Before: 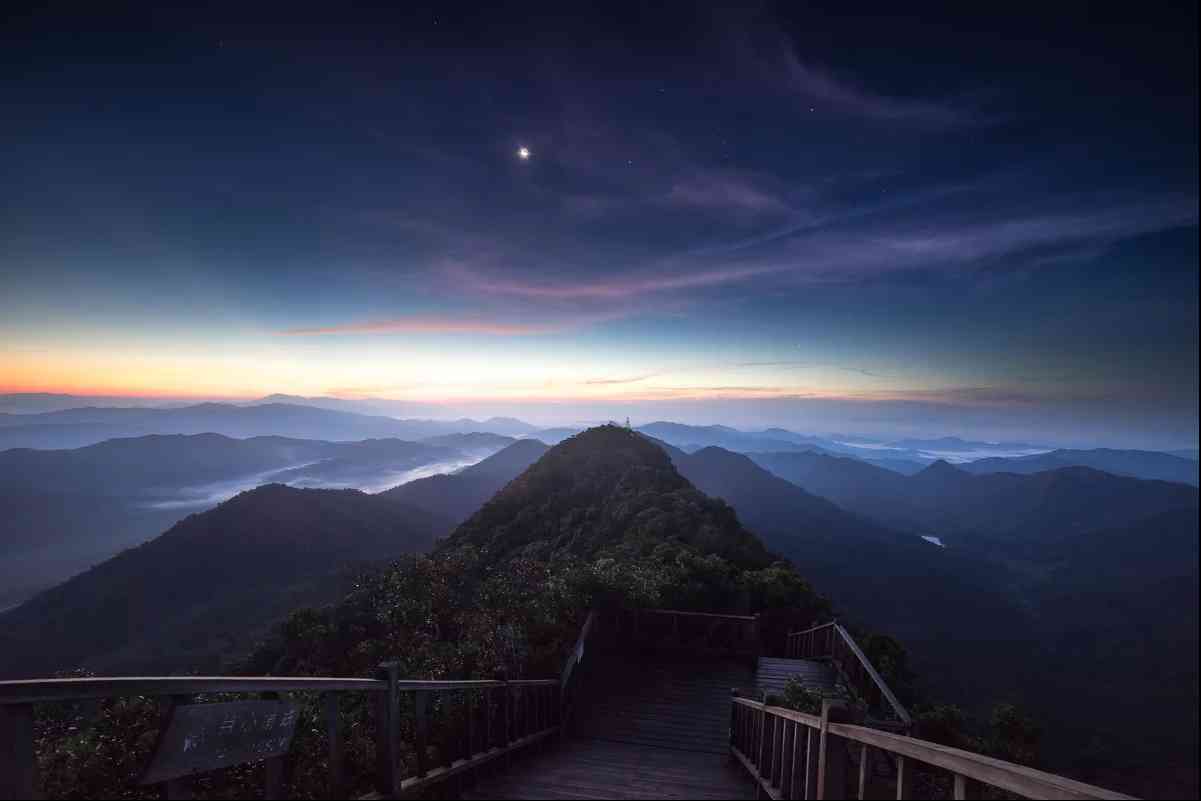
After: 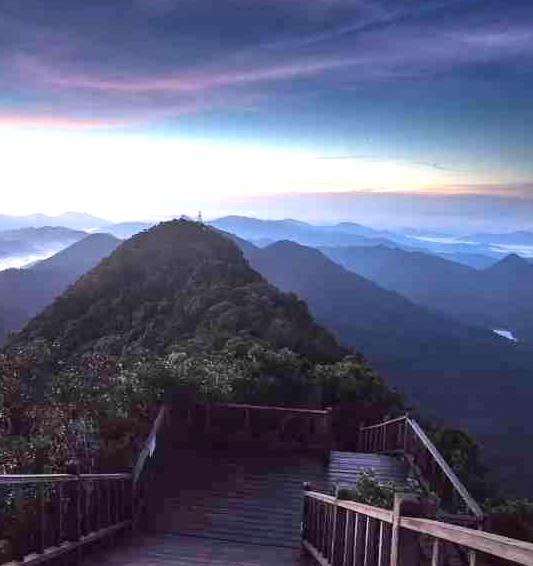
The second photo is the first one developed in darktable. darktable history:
crop: left 35.686%, top 25.812%, right 19.876%, bottom 3.41%
exposure: black level correction 0, exposure 0.937 EV, compensate highlight preservation false
shadows and highlights: low approximation 0.01, soften with gaussian
